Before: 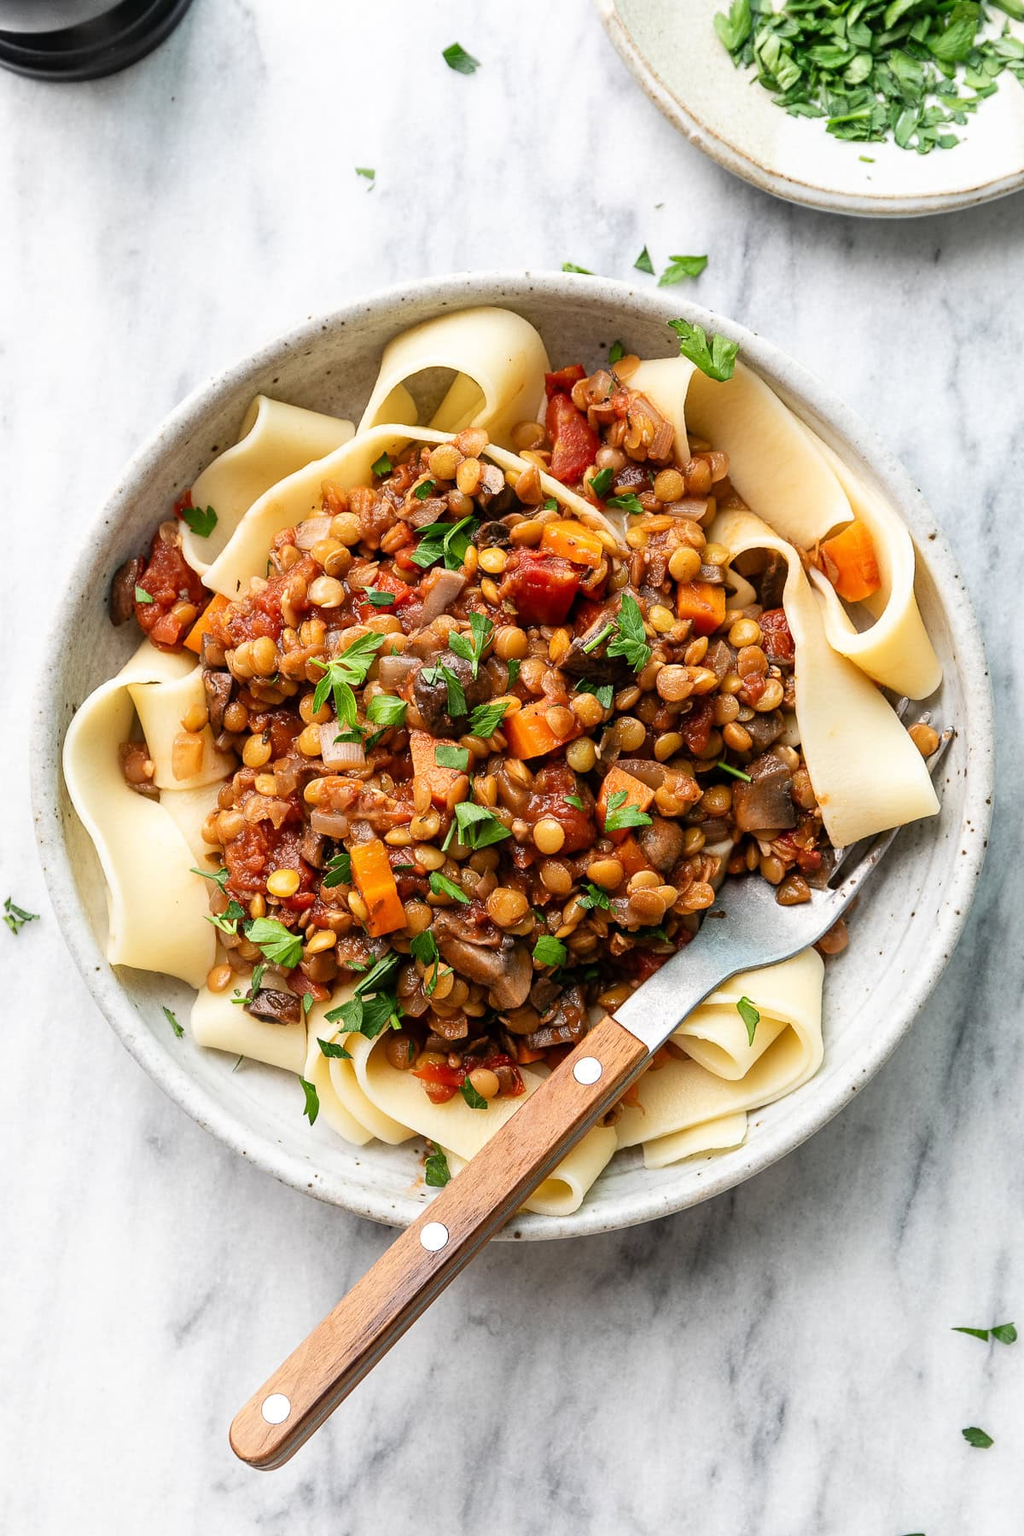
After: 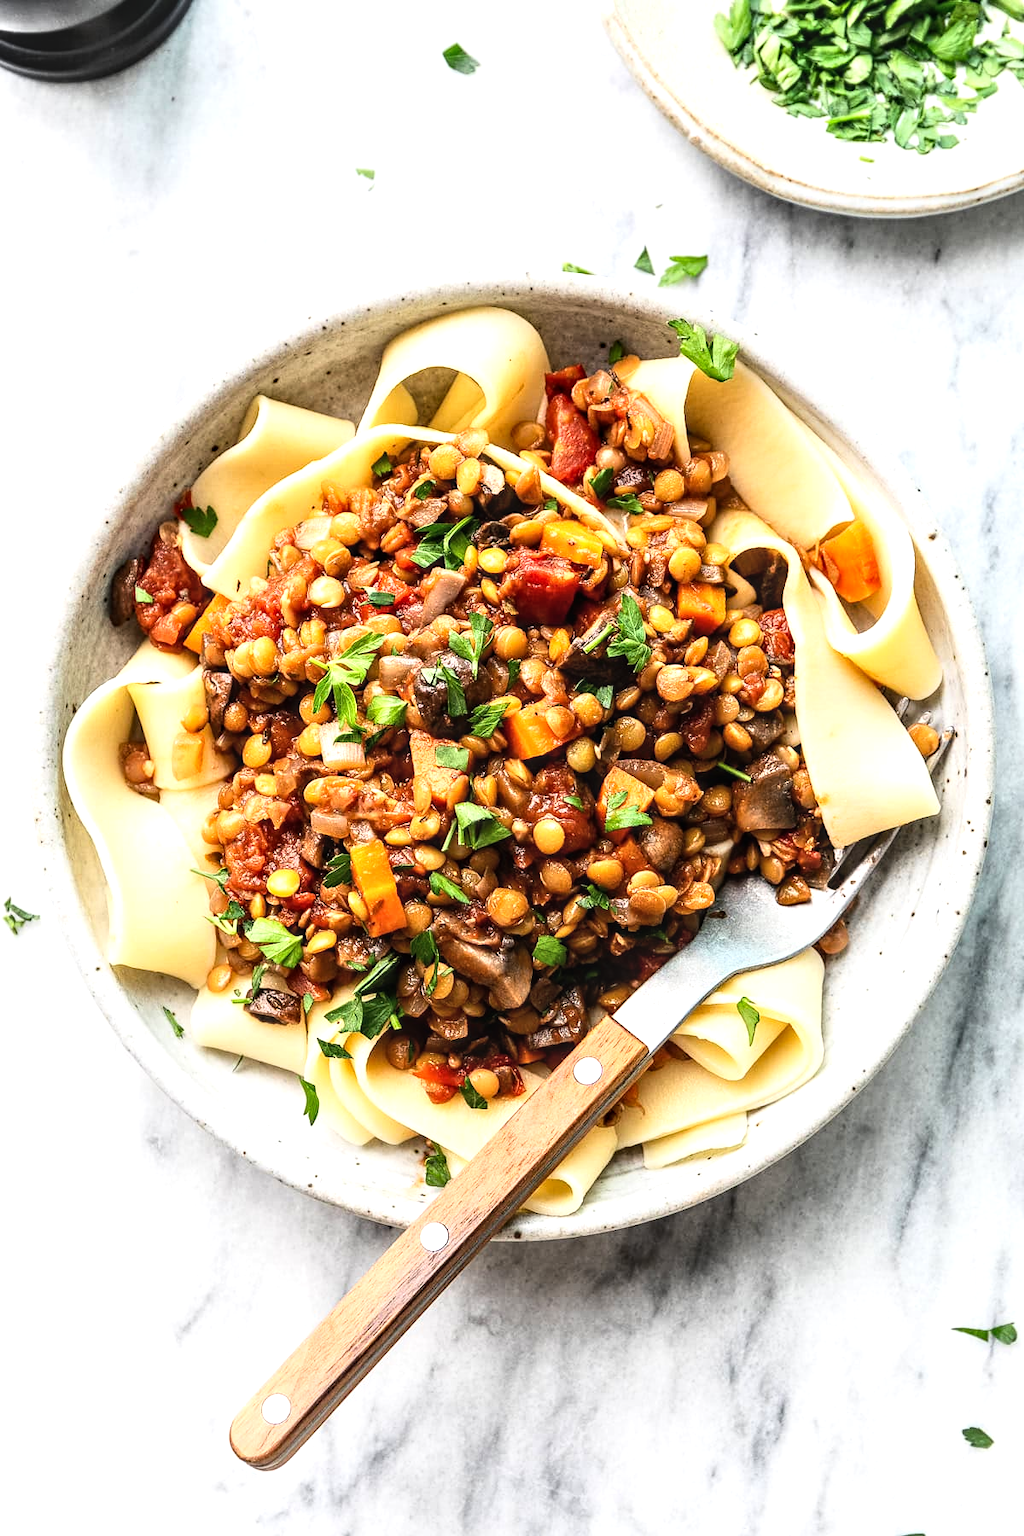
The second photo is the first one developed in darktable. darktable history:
tone equalizer: -8 EV 0.001 EV, -7 EV -0.002 EV, -6 EV 0.002 EV, -5 EV -0.03 EV, -4 EV -0.116 EV, -3 EV -0.169 EV, -2 EV 0.24 EV, -1 EV 0.702 EV, +0 EV 0.493 EV
rgb curve: curves: ch0 [(0, 0) (0.078, 0.051) (0.929, 0.956) (1, 1)], compensate middle gray true
local contrast: on, module defaults
